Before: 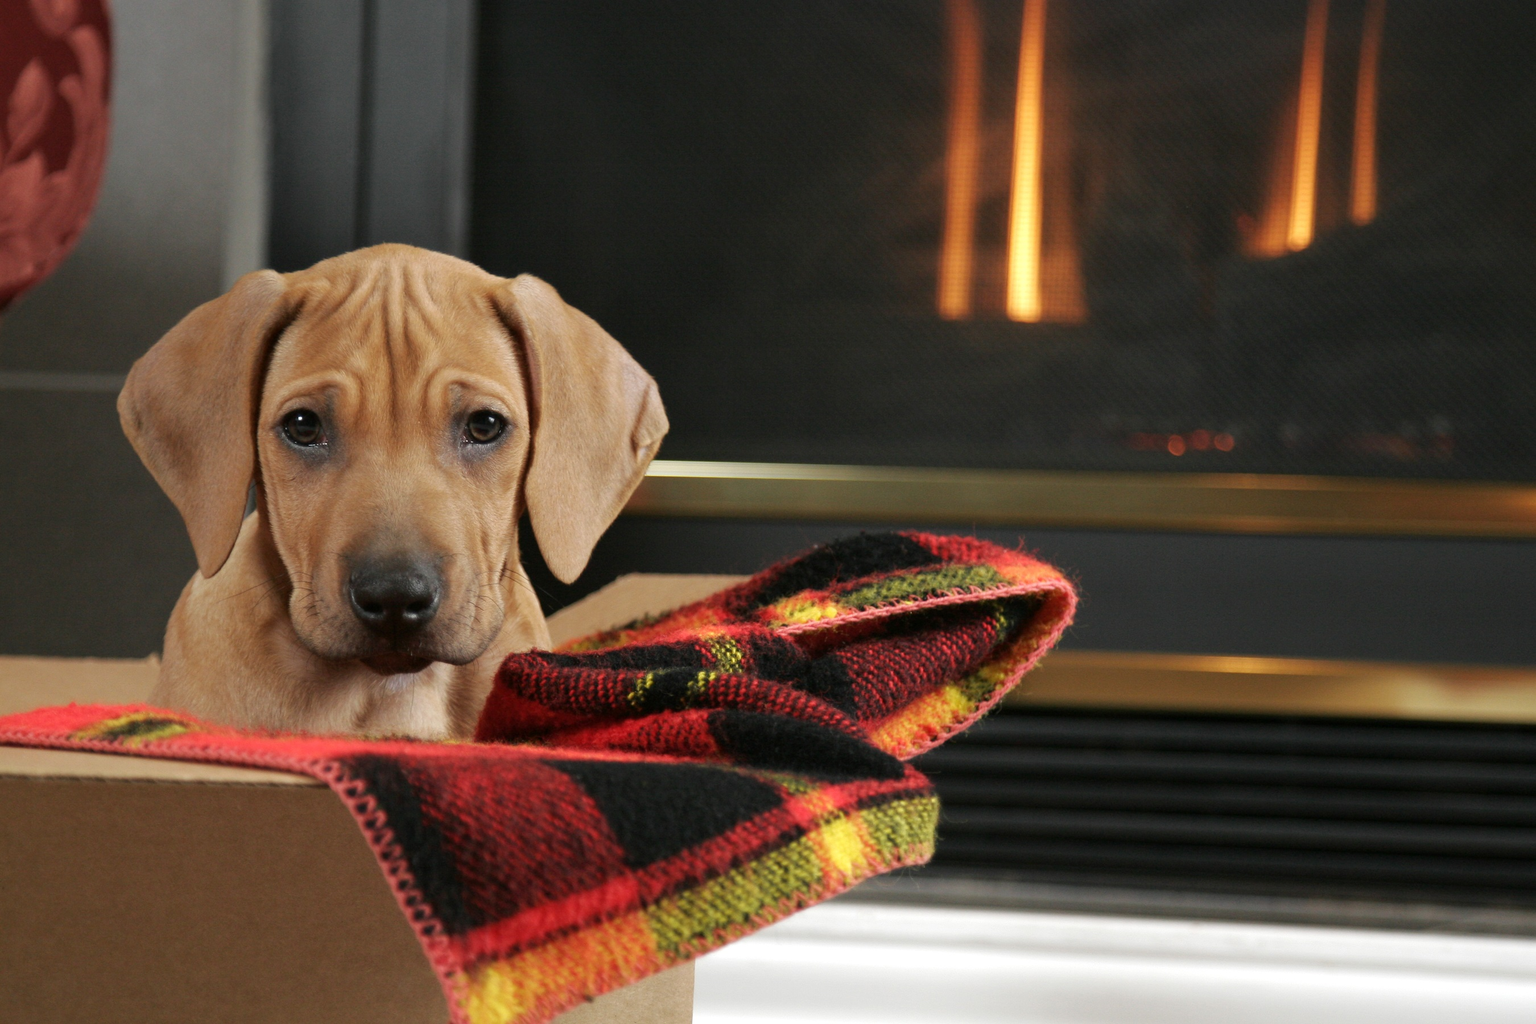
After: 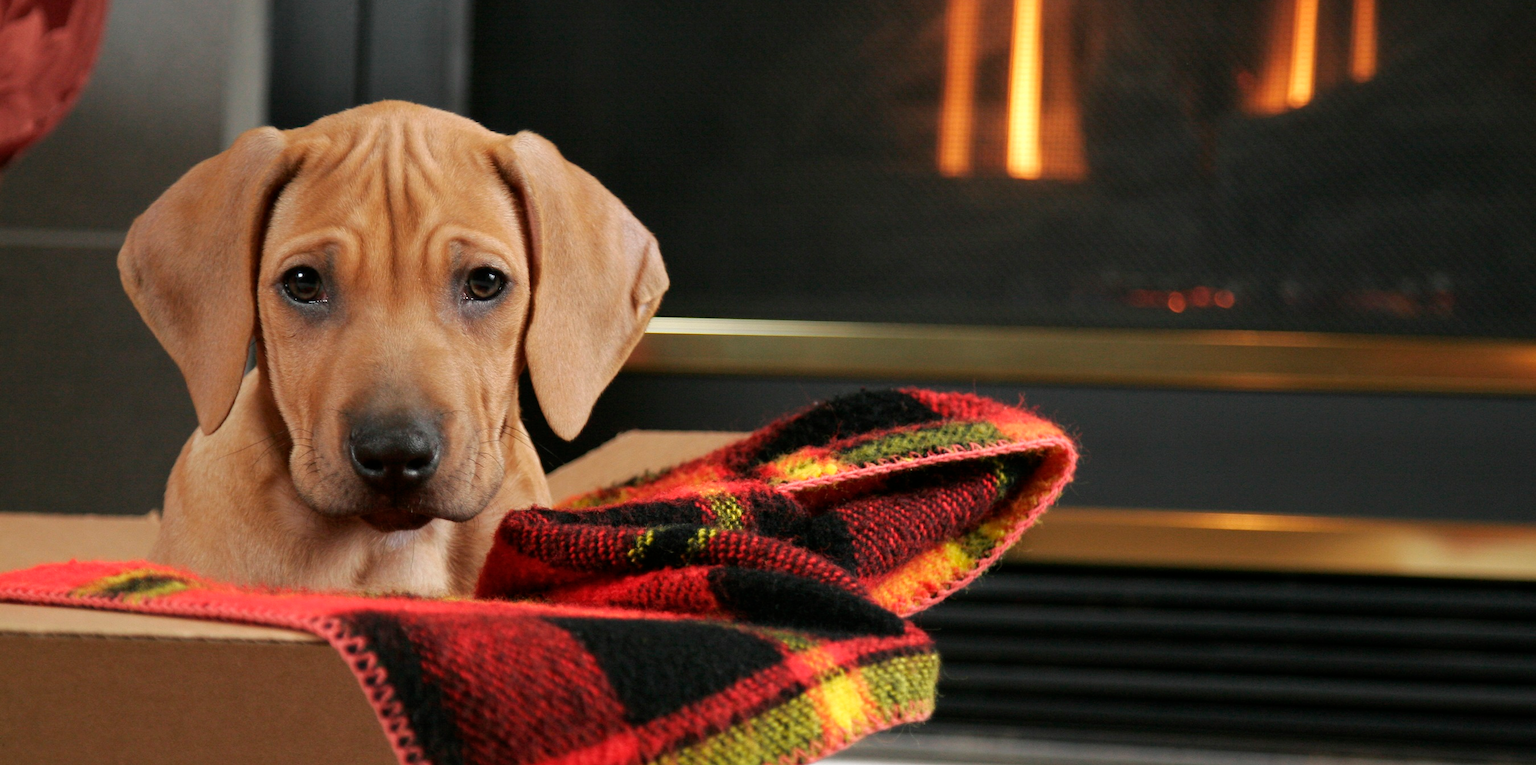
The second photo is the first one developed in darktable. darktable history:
crop: top 14.002%, bottom 11.179%
